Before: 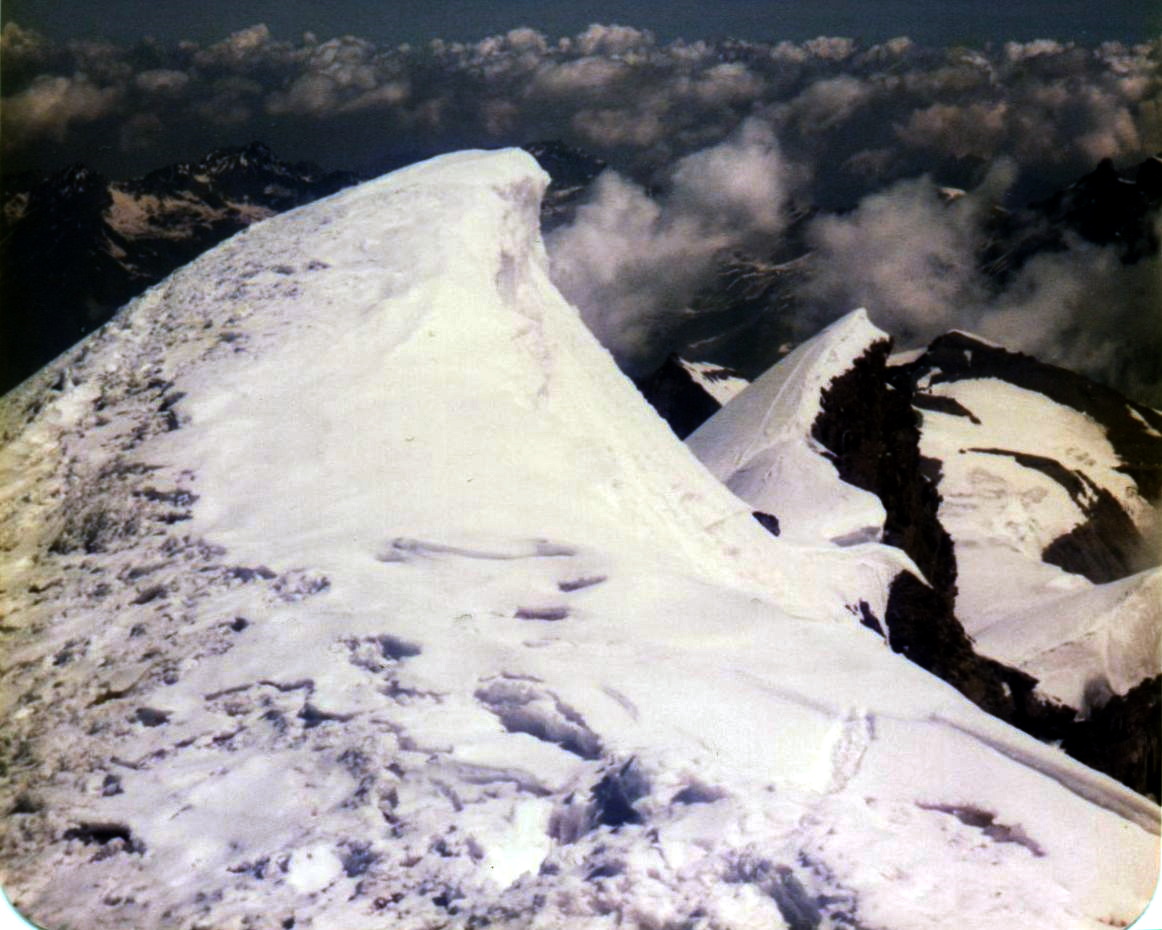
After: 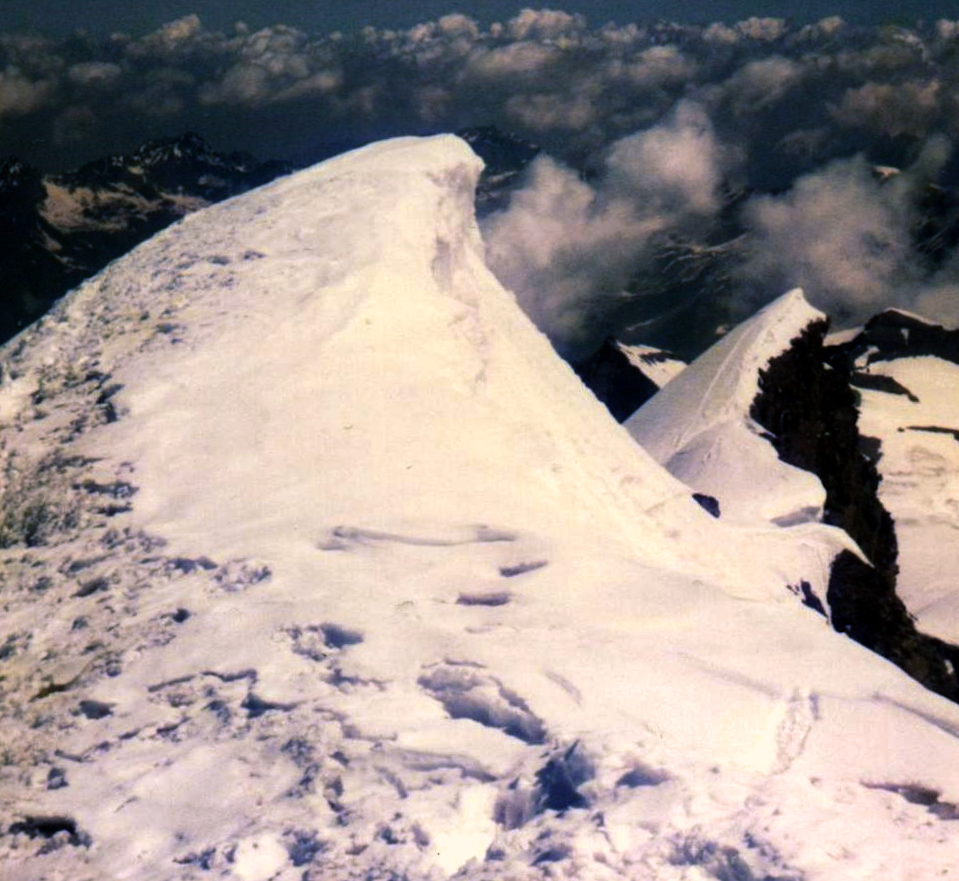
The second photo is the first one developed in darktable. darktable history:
crop and rotate: angle 1°, left 4.281%, top 0.642%, right 11.383%, bottom 2.486%
color balance rgb: shadows lift › chroma 5.41%, shadows lift › hue 240°, highlights gain › chroma 3.74%, highlights gain › hue 60°, saturation formula JzAzBz (2021)
